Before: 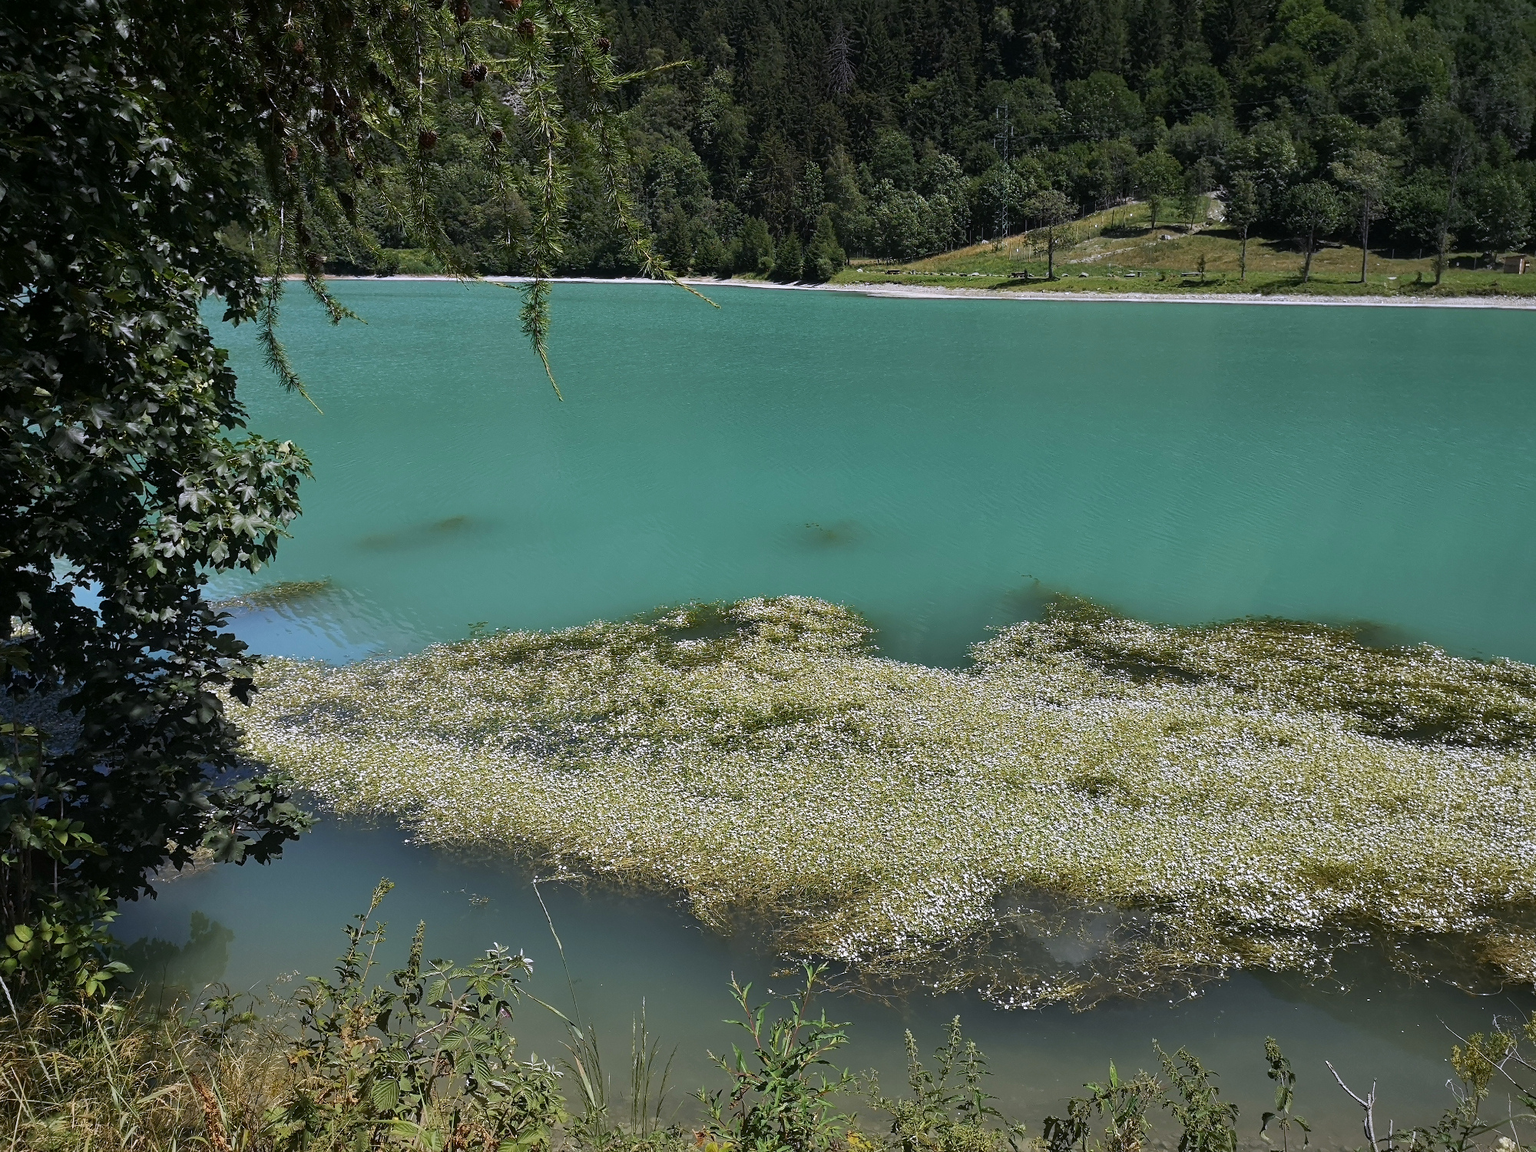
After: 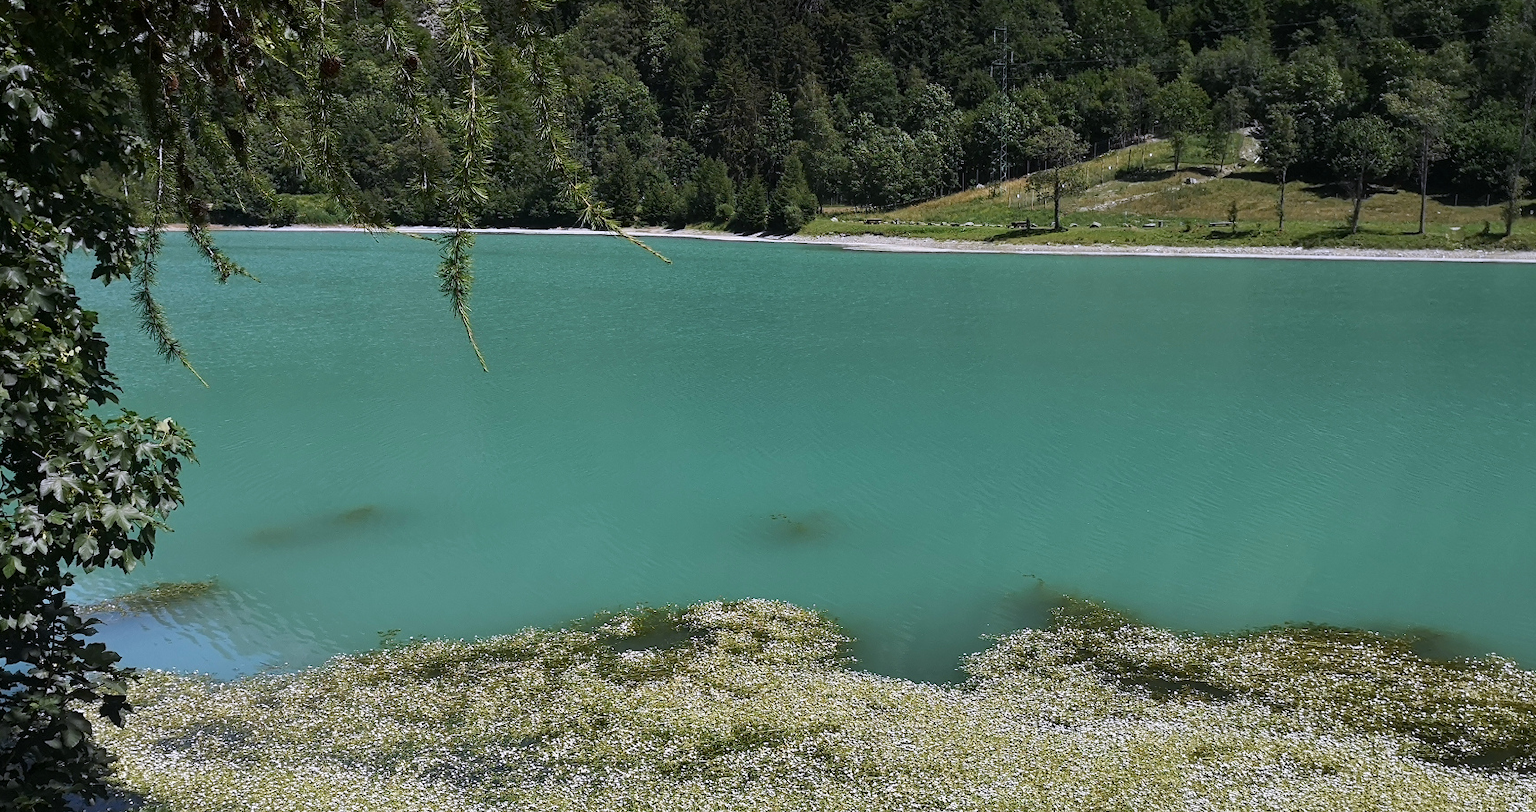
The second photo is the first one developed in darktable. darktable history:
crop and rotate: left 9.415%, top 7.223%, right 4.833%, bottom 32.258%
